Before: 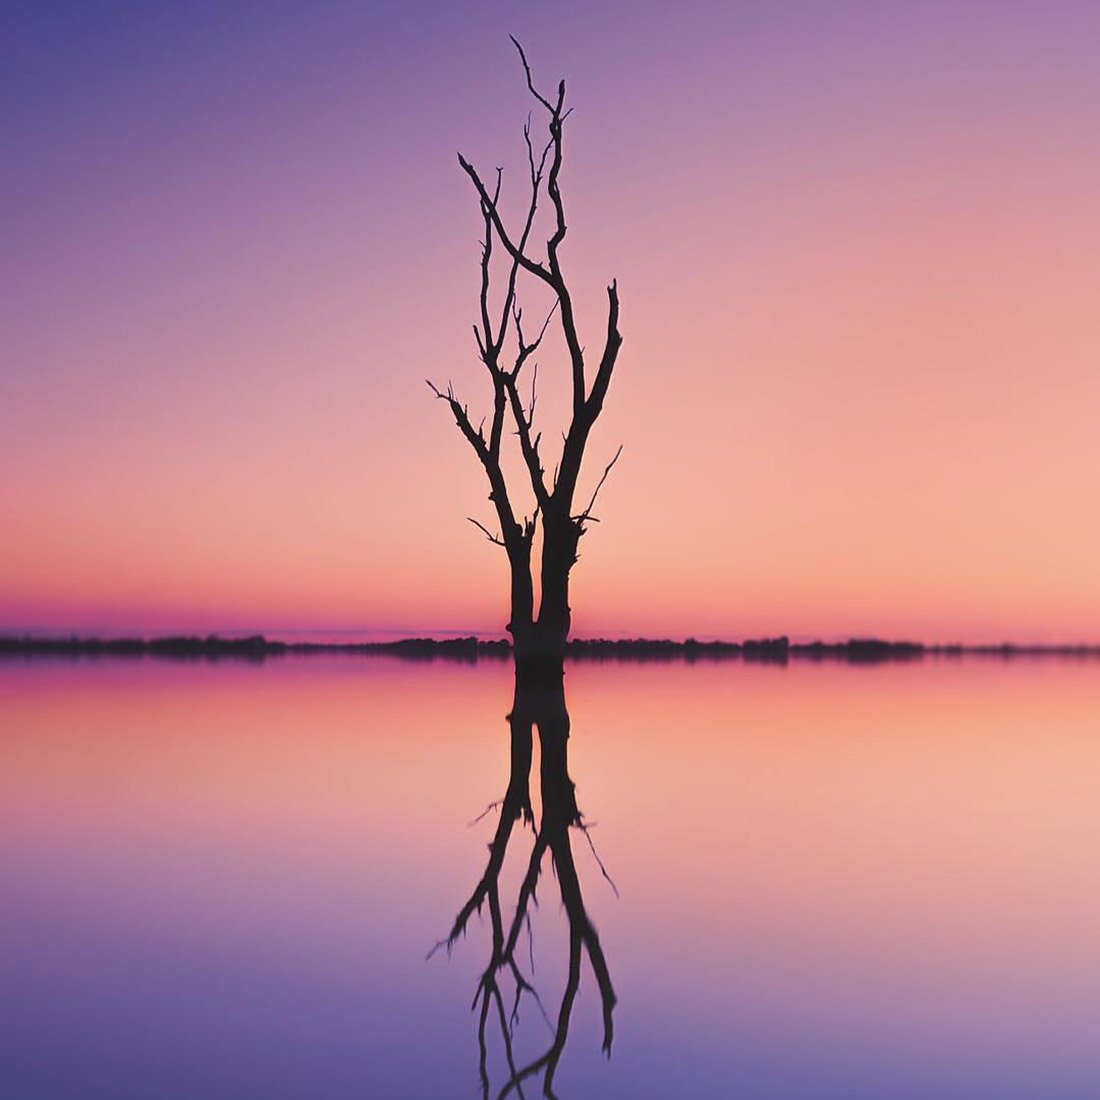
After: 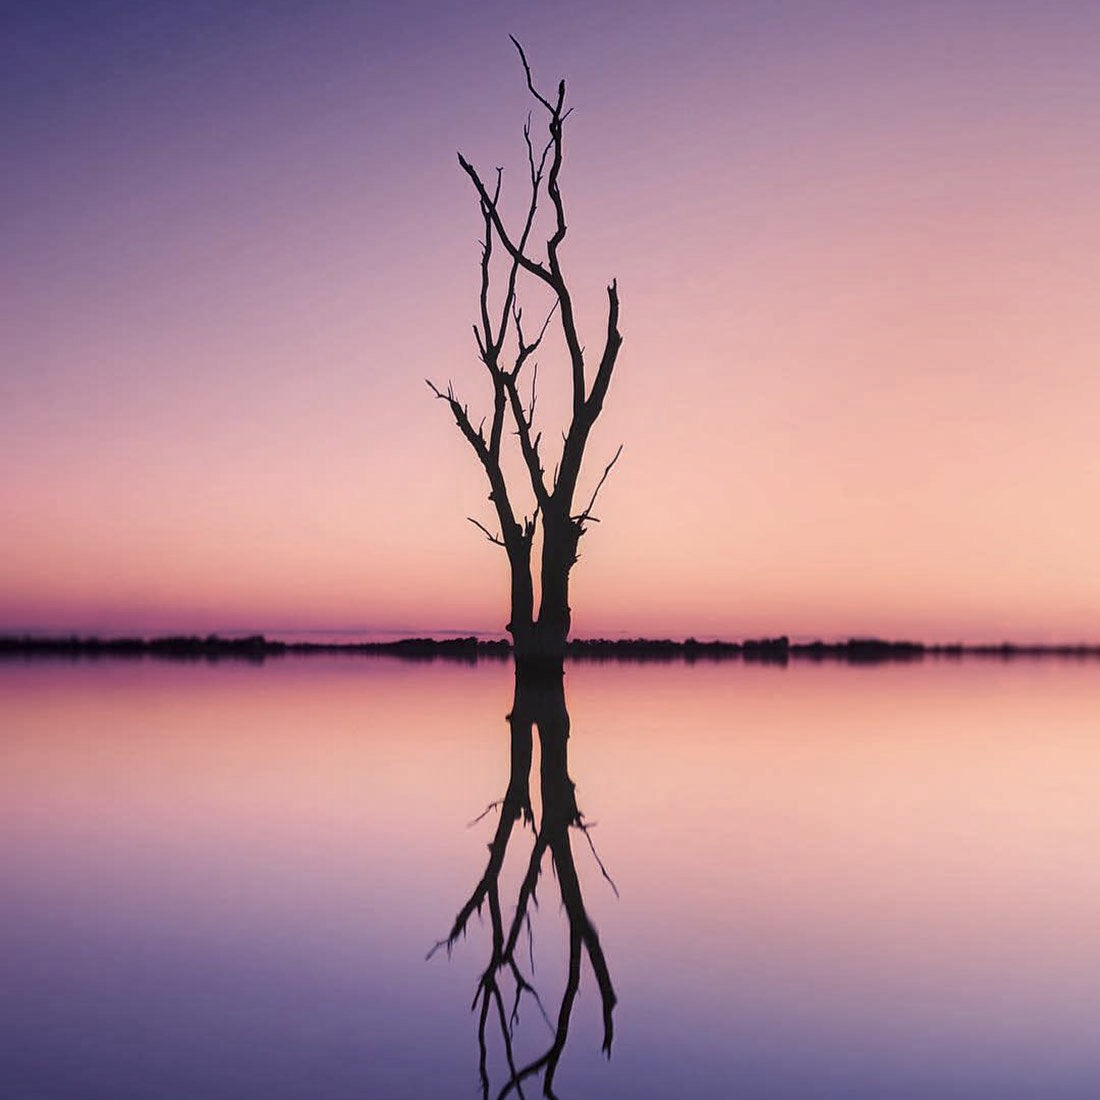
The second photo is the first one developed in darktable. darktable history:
local contrast: detail 150%
contrast brightness saturation: contrast 0.06, brightness -0.01, saturation -0.23
